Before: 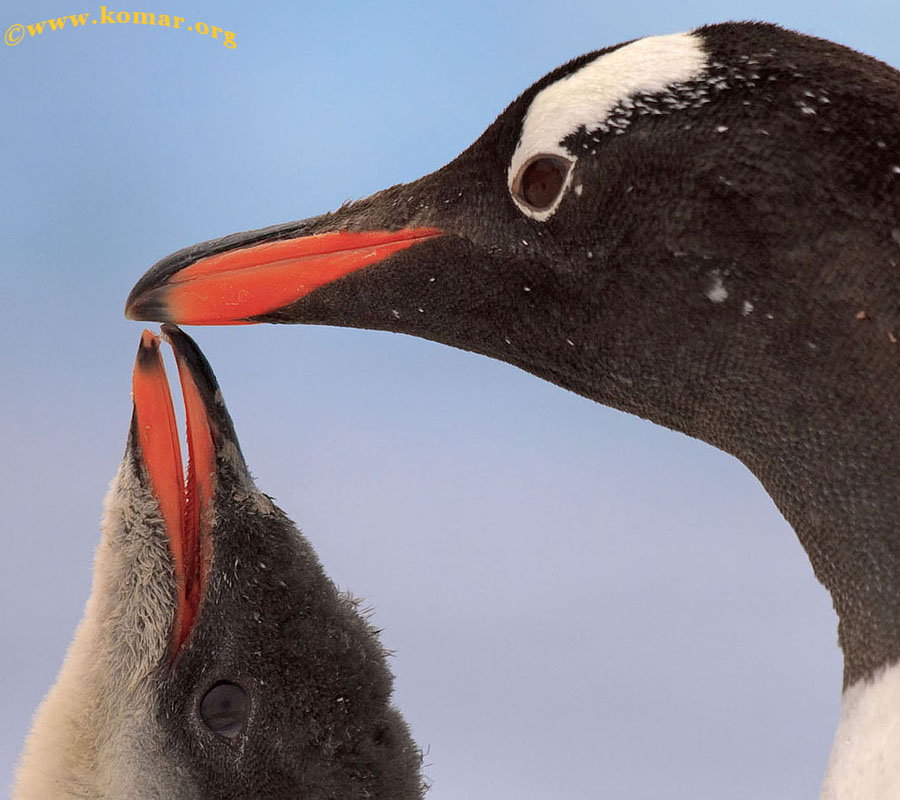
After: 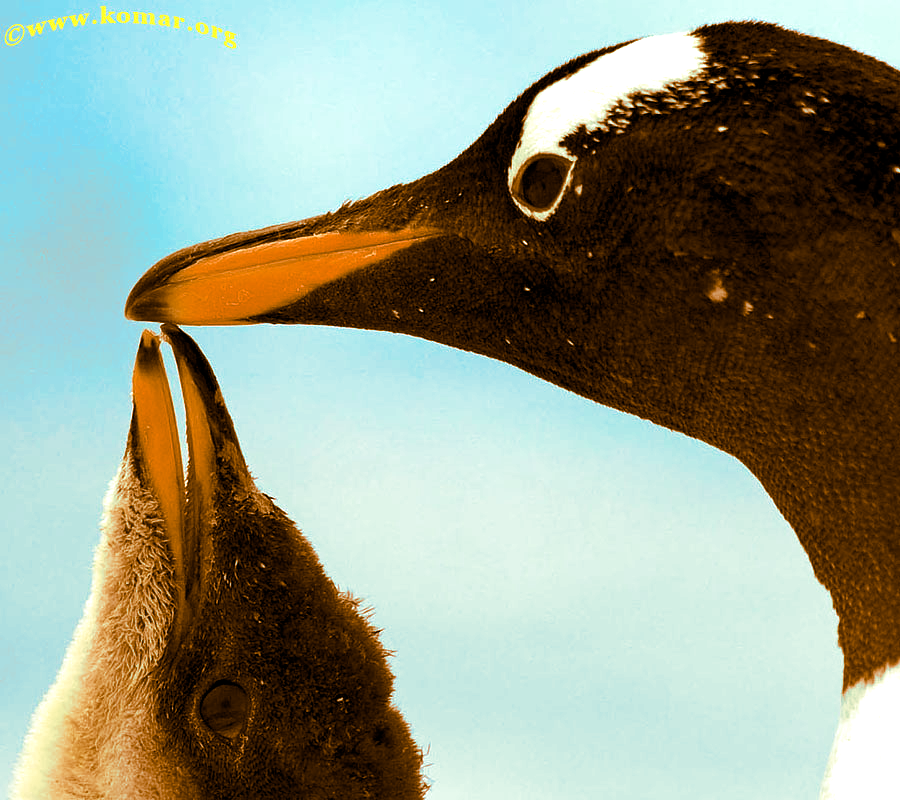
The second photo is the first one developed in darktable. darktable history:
color balance rgb: shadows lift › luminance -7.7%, shadows lift › chroma 2.13%, shadows lift › hue 165.27°, power › luminance -7.77%, power › chroma 1.1%, power › hue 215.88°, highlights gain › luminance 15.15%, highlights gain › chroma 7%, highlights gain › hue 125.57°, global offset › luminance -0.33%, global offset › chroma 0.11%, global offset › hue 165.27°, perceptual saturation grading › global saturation 24.42%, perceptual saturation grading › highlights -24.42%, perceptual saturation grading › mid-tones 24.42%, perceptual saturation grading › shadows 40%, perceptual brilliance grading › global brilliance -5%, perceptual brilliance grading › highlights 24.42%, perceptual brilliance grading › mid-tones 7%, perceptual brilliance grading › shadows -5%
split-toning: shadows › hue 26°, shadows › saturation 0.92, highlights › hue 40°, highlights › saturation 0.92, balance -63, compress 0%
